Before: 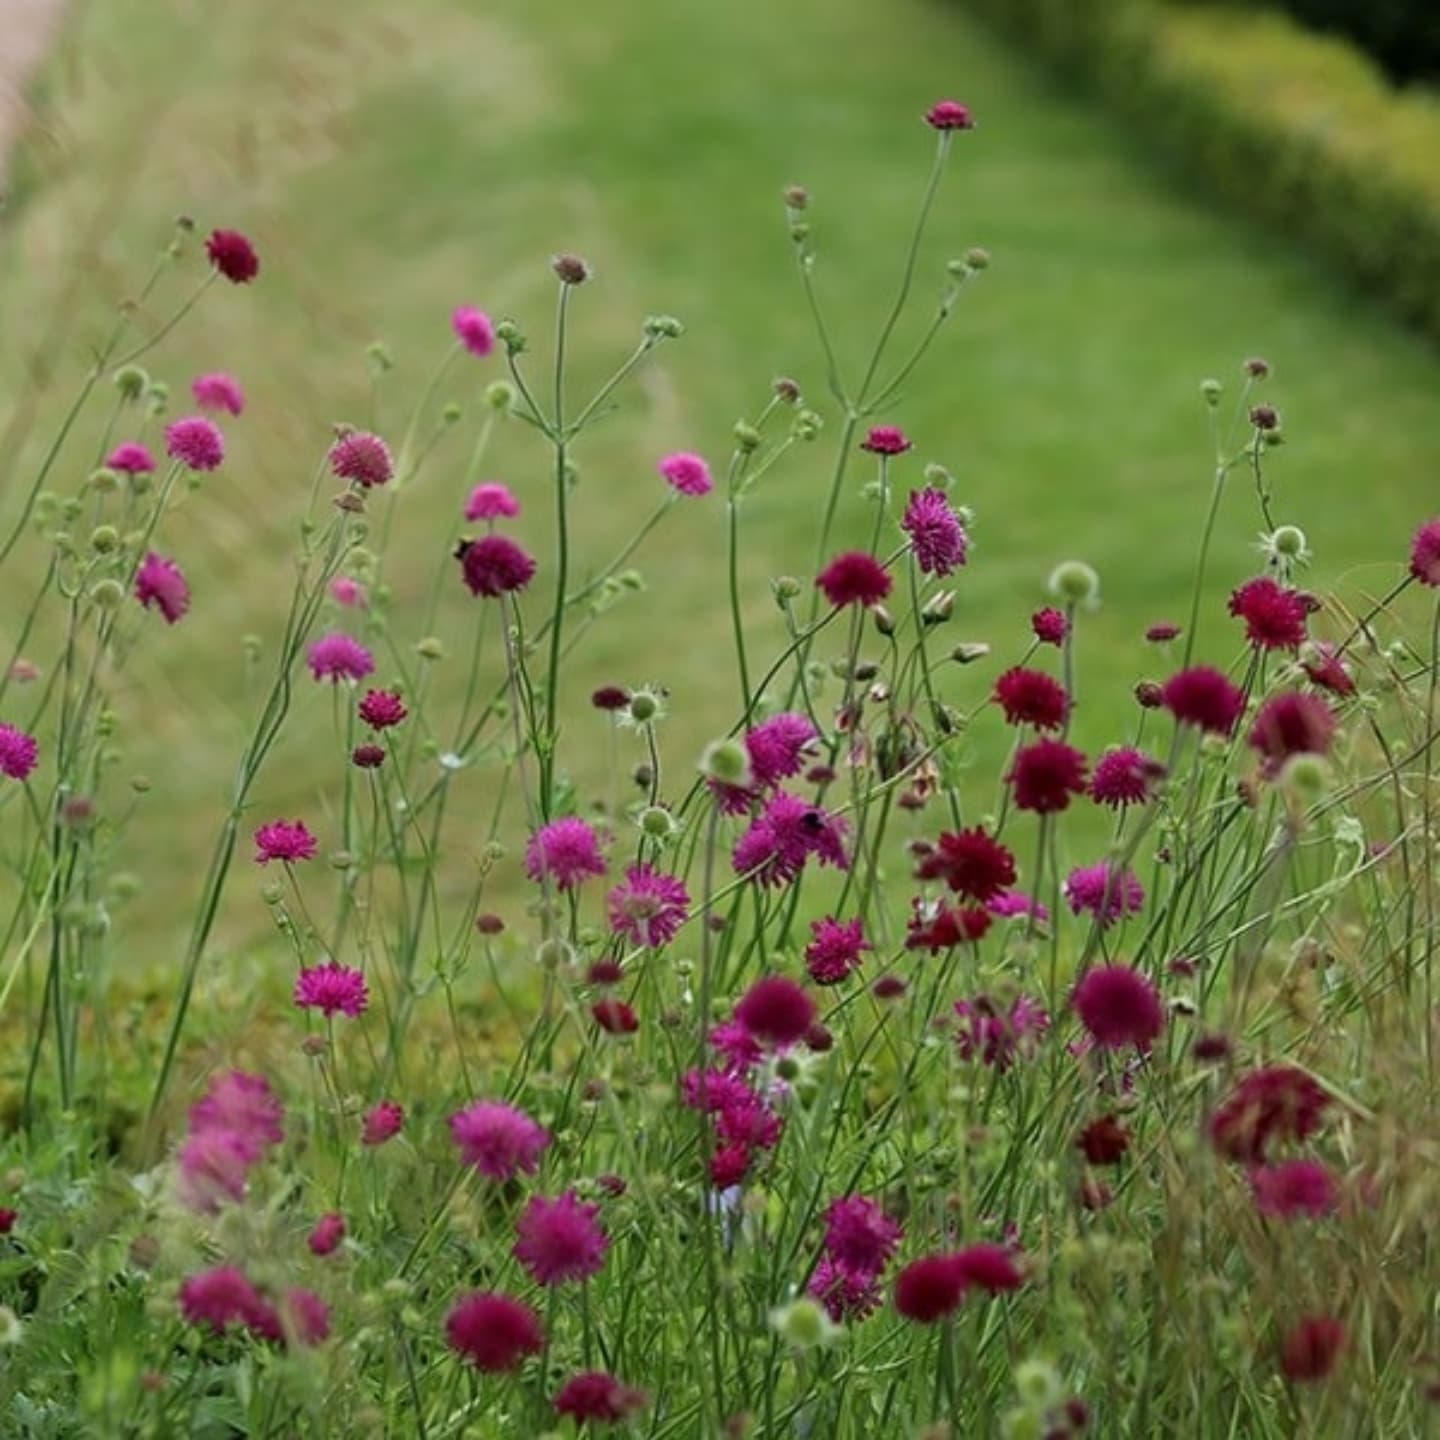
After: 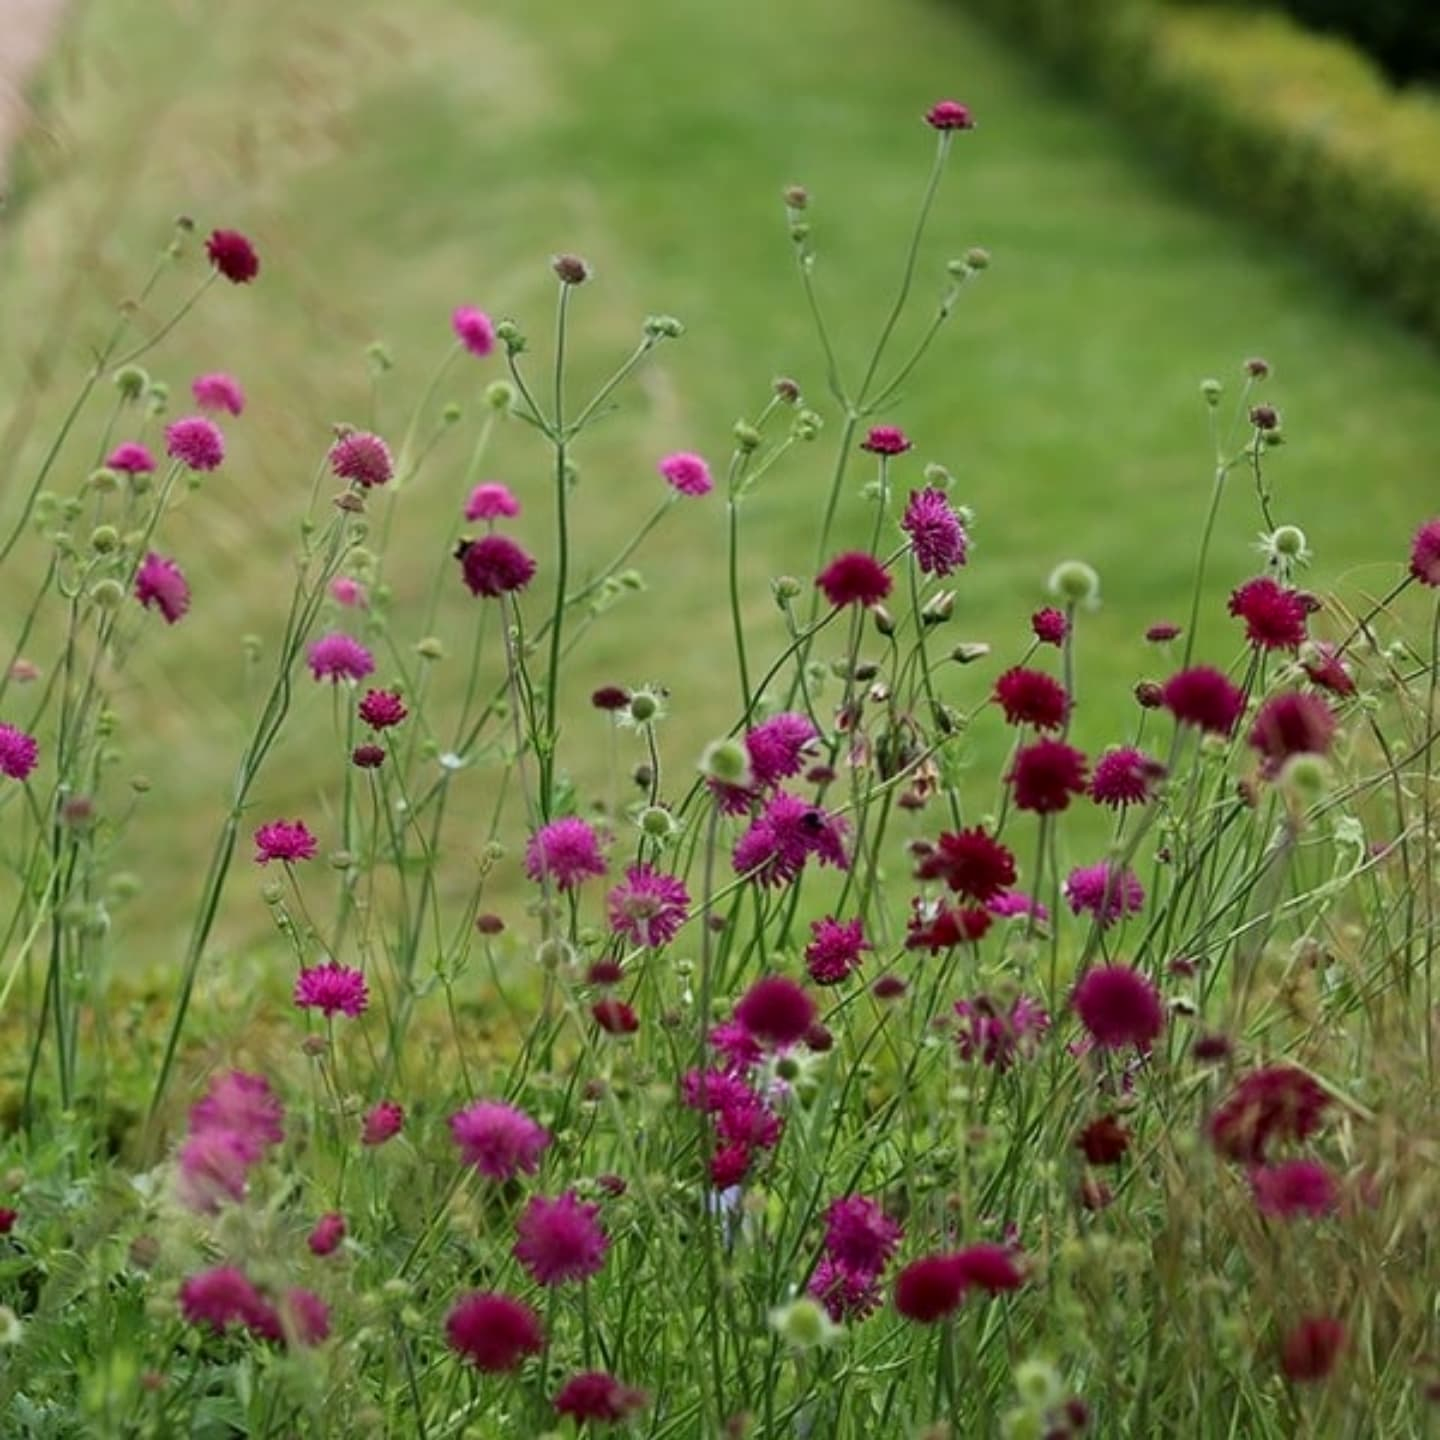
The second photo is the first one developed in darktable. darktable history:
contrast brightness saturation: contrast 0.105, brightness 0.013, saturation 0.023
